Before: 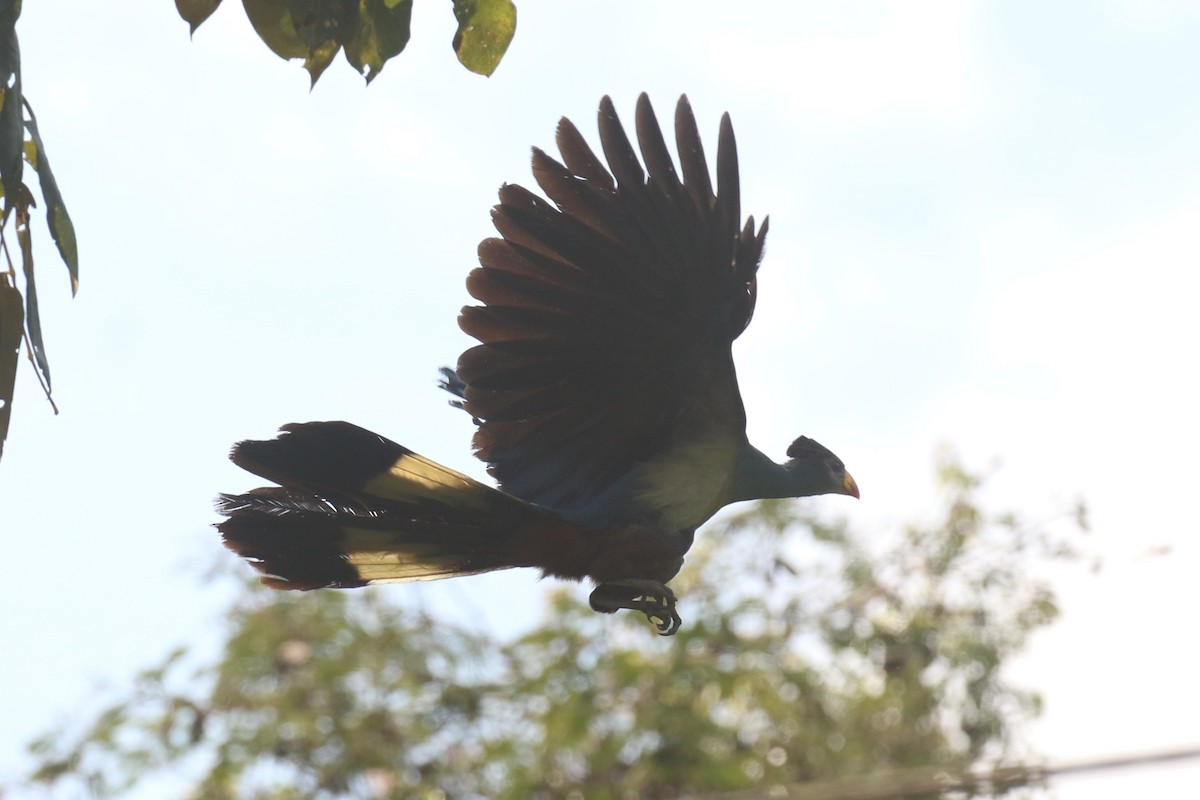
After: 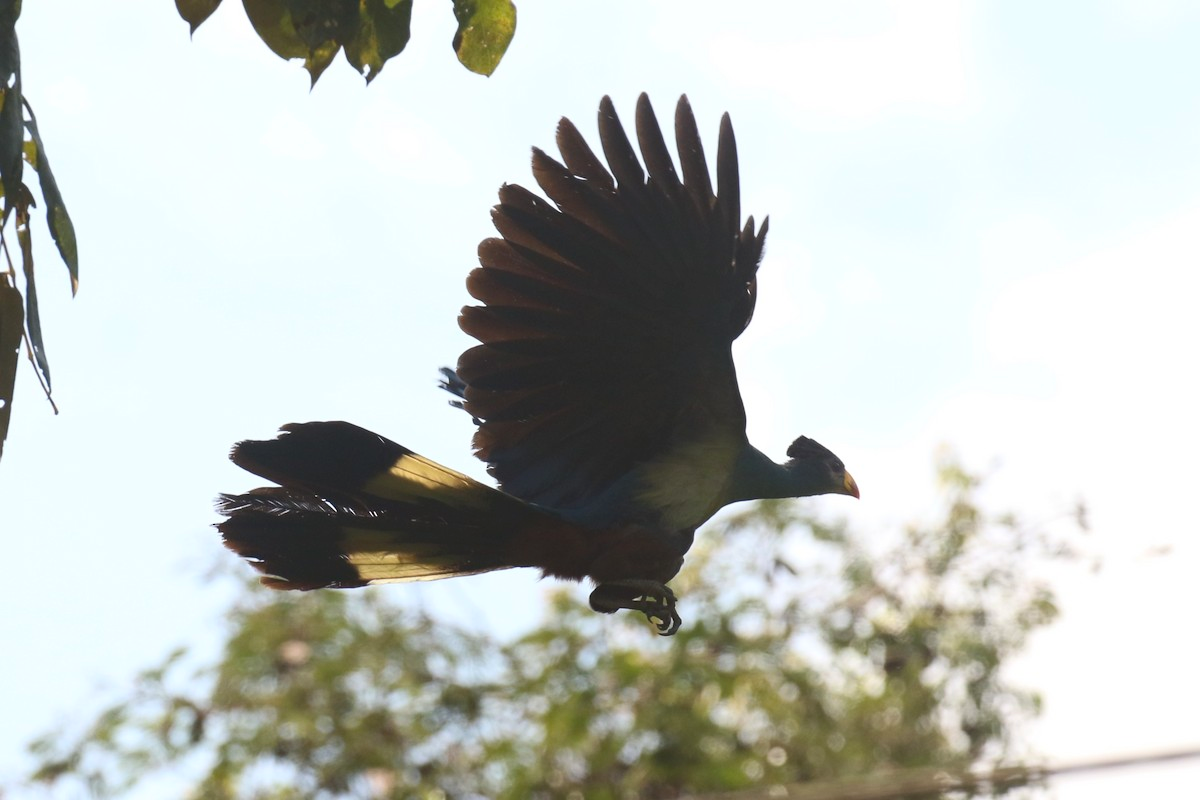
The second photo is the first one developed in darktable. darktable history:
contrast brightness saturation: contrast 0.134, brightness -0.06, saturation 0.164
